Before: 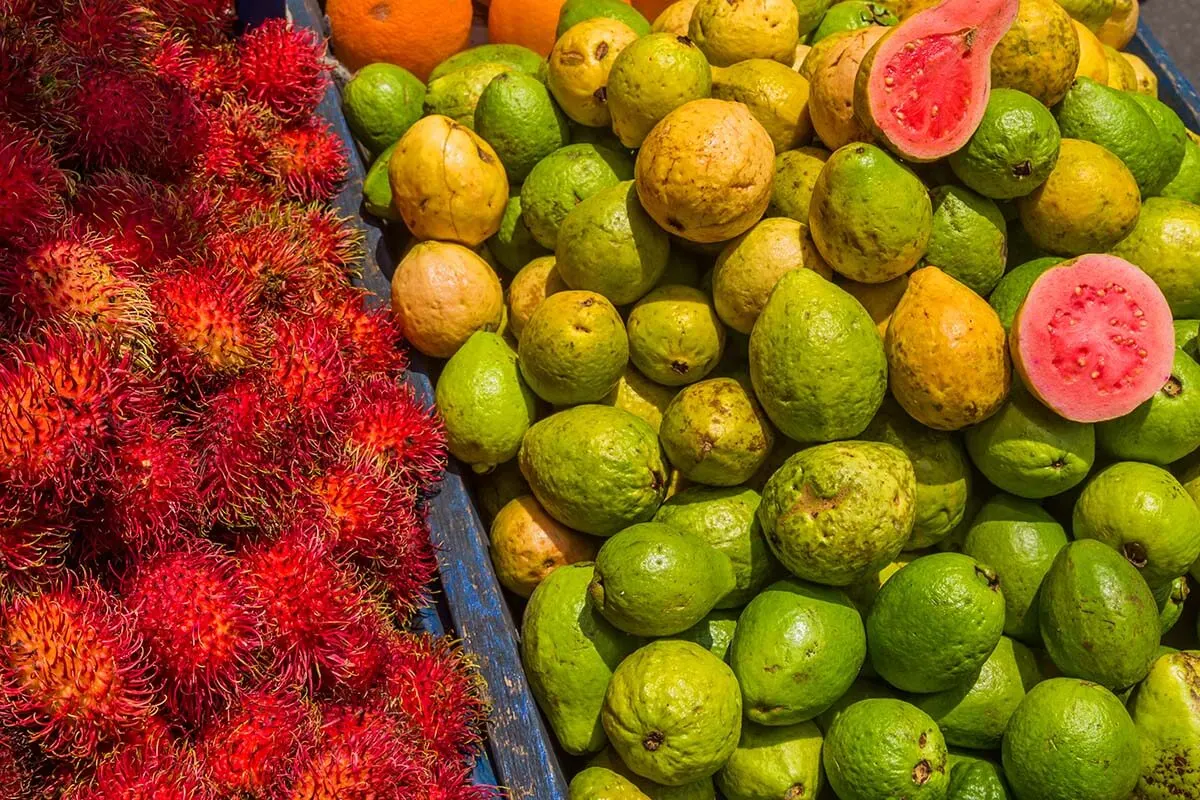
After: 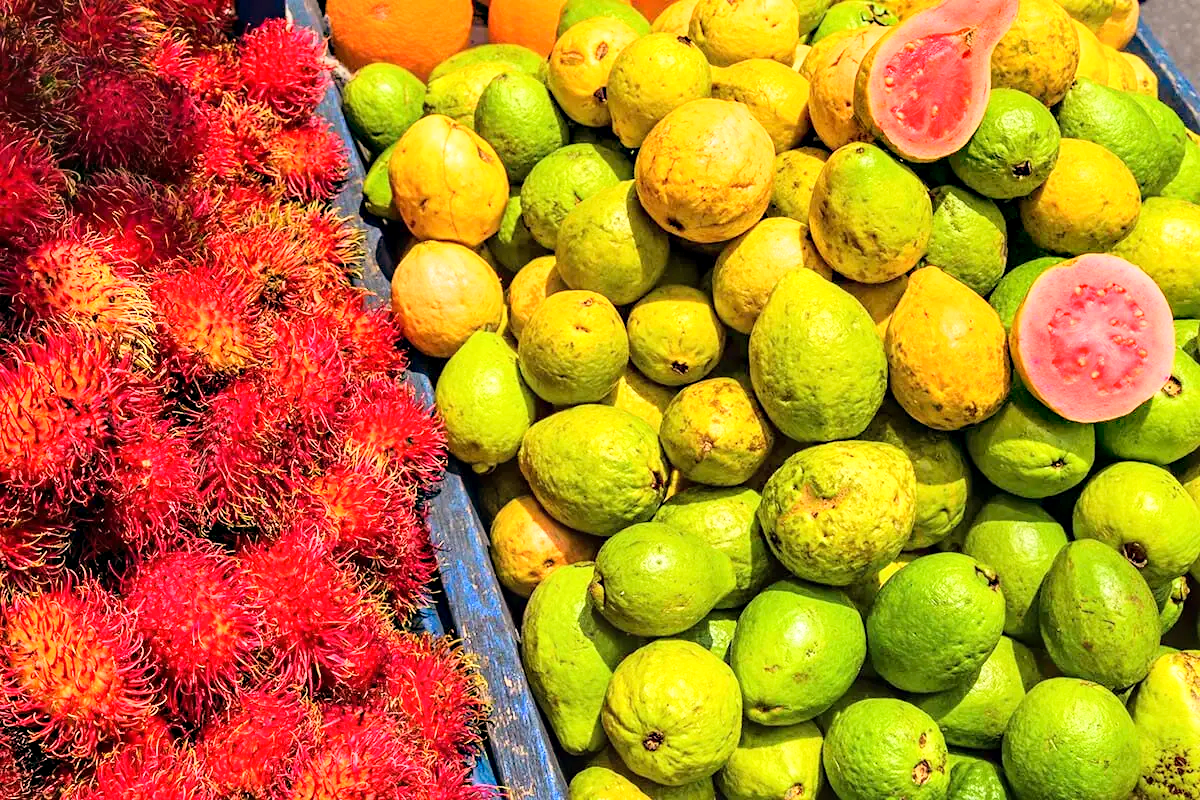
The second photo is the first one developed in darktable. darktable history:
base curve: curves: ch0 [(0, 0) (0.028, 0.03) (0.121, 0.232) (0.46, 0.748) (0.859, 0.968) (1, 1)], fusion 1
